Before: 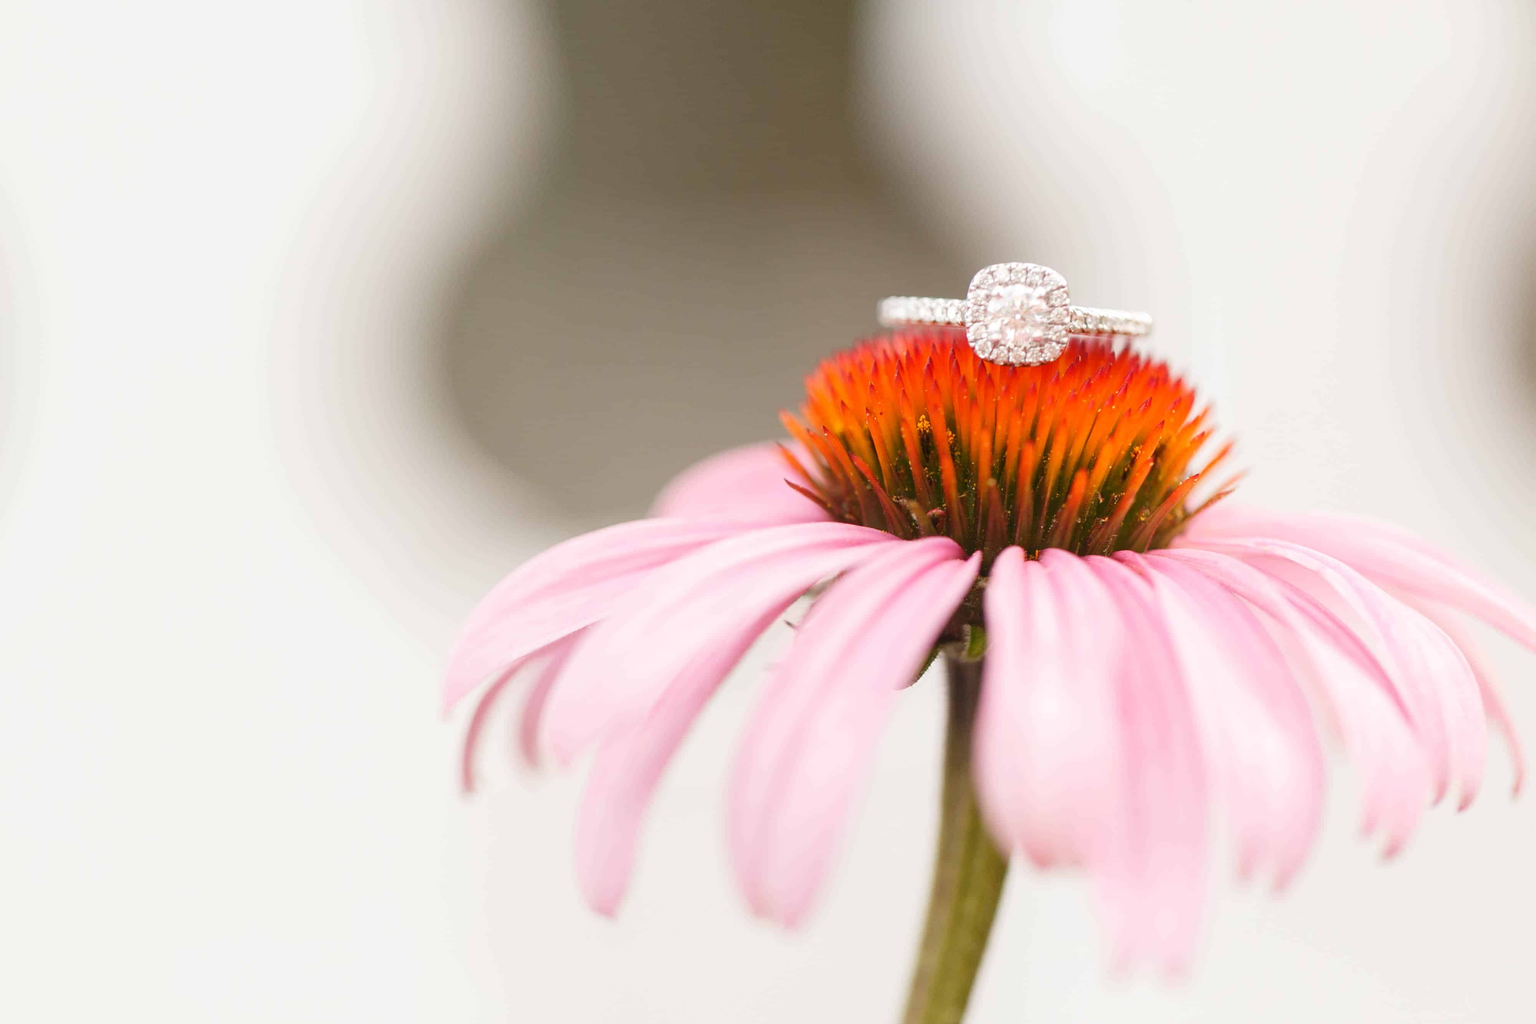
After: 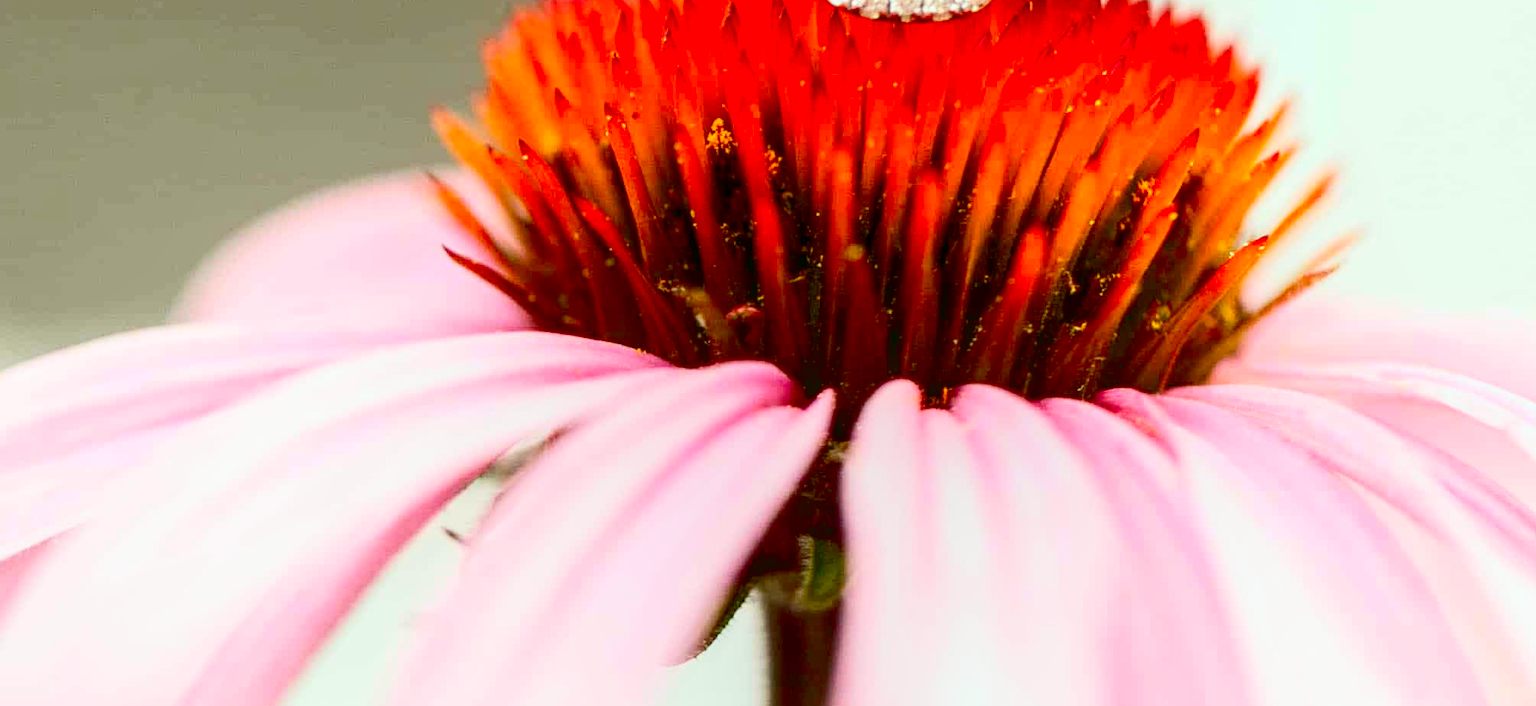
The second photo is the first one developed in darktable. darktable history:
contrast brightness saturation: contrast 0.28
contrast equalizer: octaves 7, y [[0.6 ×6], [0.55 ×6], [0 ×6], [0 ×6], [0 ×6]], mix -0.3
exposure: black level correction 0.029, exposure -0.073 EV, compensate highlight preservation false
tone equalizer: -8 EV -0.55 EV
crop: left 36.607%, top 34.735%, right 13.146%, bottom 30.611%
local contrast: on, module defaults
color correction: highlights a* -7.33, highlights b* 1.26, shadows a* -3.55, saturation 1.4
